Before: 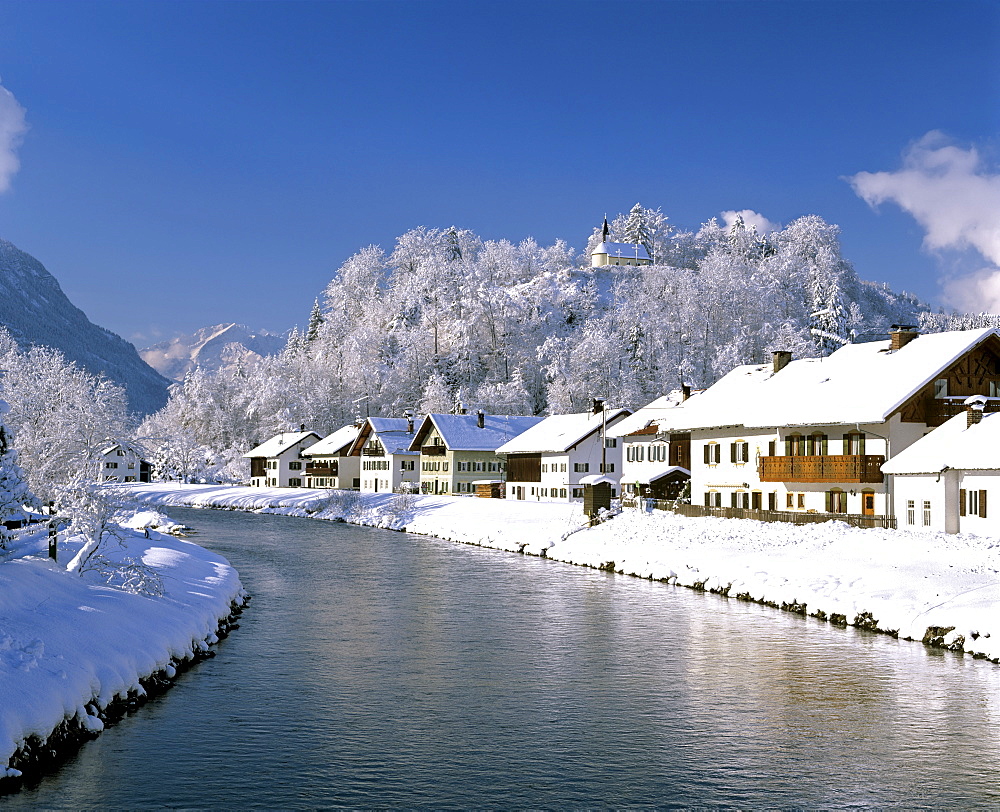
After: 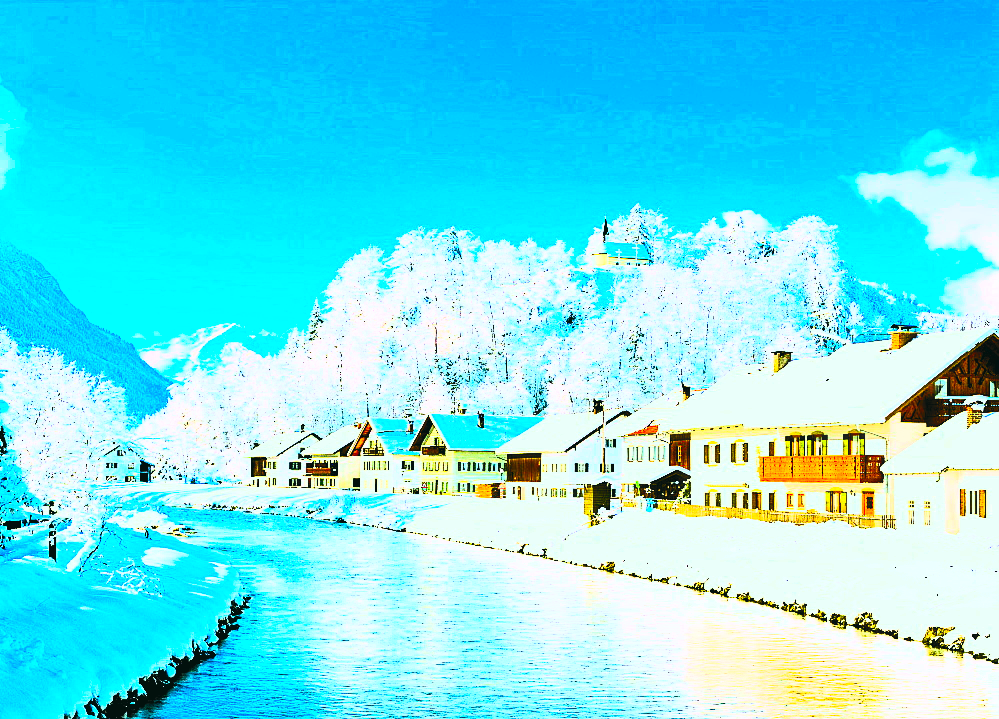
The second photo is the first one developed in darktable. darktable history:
contrast brightness saturation: contrast 0.989, brightness 0.992, saturation 0.989
filmic rgb: black relative exposure -7.65 EV, white relative exposure 4.56 EV, threshold 3.02 EV, hardness 3.61, color science v6 (2022), enable highlight reconstruction true
haze removal: compatibility mode true, adaptive false
crop and rotate: top 0%, bottom 11.433%
color correction: highlights a* -7.48, highlights b* 1.32, shadows a* -3.4, saturation 1.37
exposure: compensate highlight preservation false
tone equalizer: -7 EV 0.163 EV, -6 EV 0.626 EV, -5 EV 1.17 EV, -4 EV 1.36 EV, -3 EV 1.13 EV, -2 EV 0.6 EV, -1 EV 0.152 EV, edges refinement/feathering 500, mask exposure compensation -1.57 EV, preserve details no
